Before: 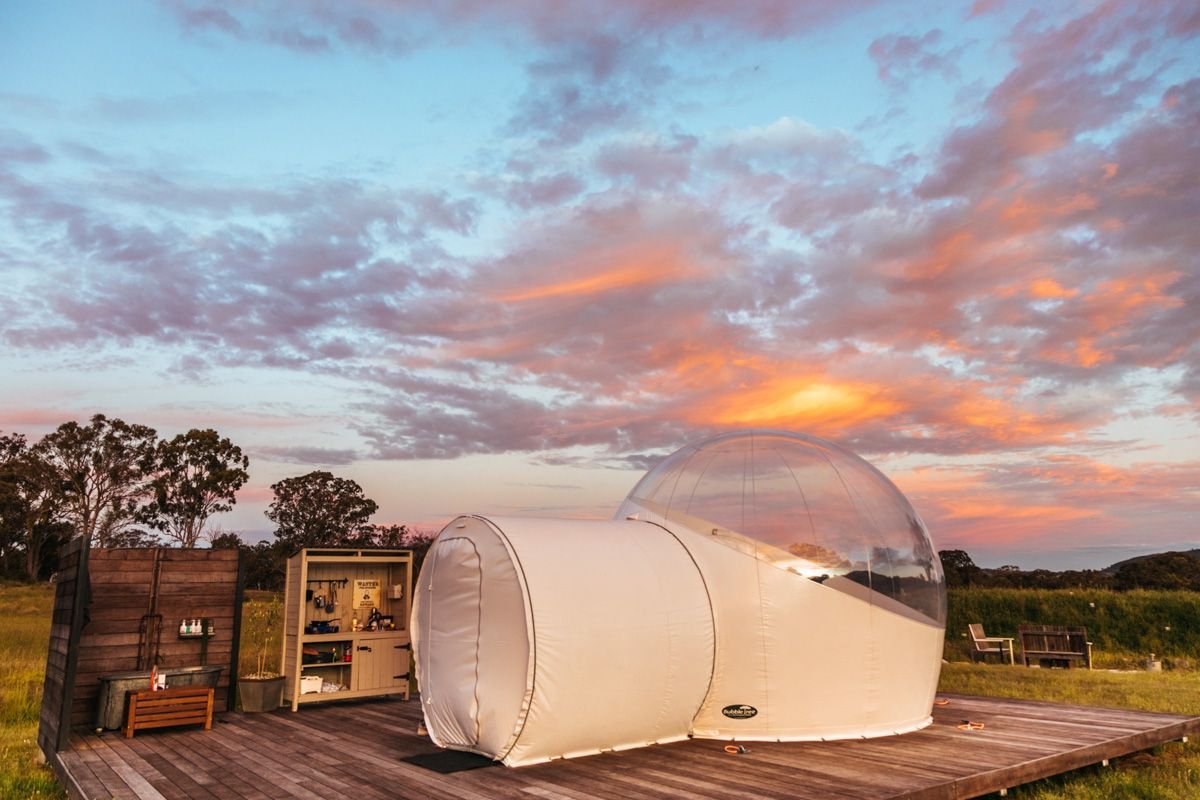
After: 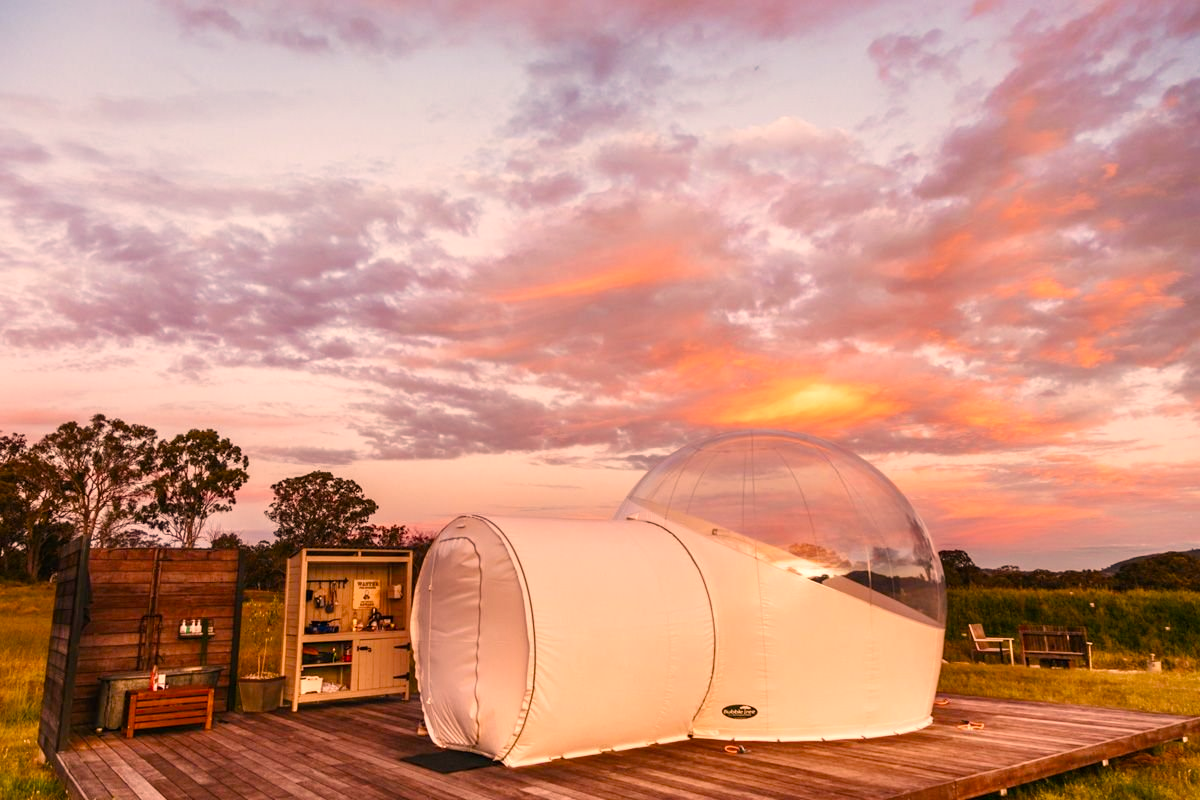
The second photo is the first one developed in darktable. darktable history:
color correction: highlights a* 22.67, highlights b* 22.15
exposure: exposure 0.202 EV, compensate highlight preservation false
color balance rgb: linear chroma grading › global chroma 9.848%, perceptual saturation grading › global saturation 20%, perceptual saturation grading › highlights -49.131%, perceptual saturation grading › shadows 25.079%
